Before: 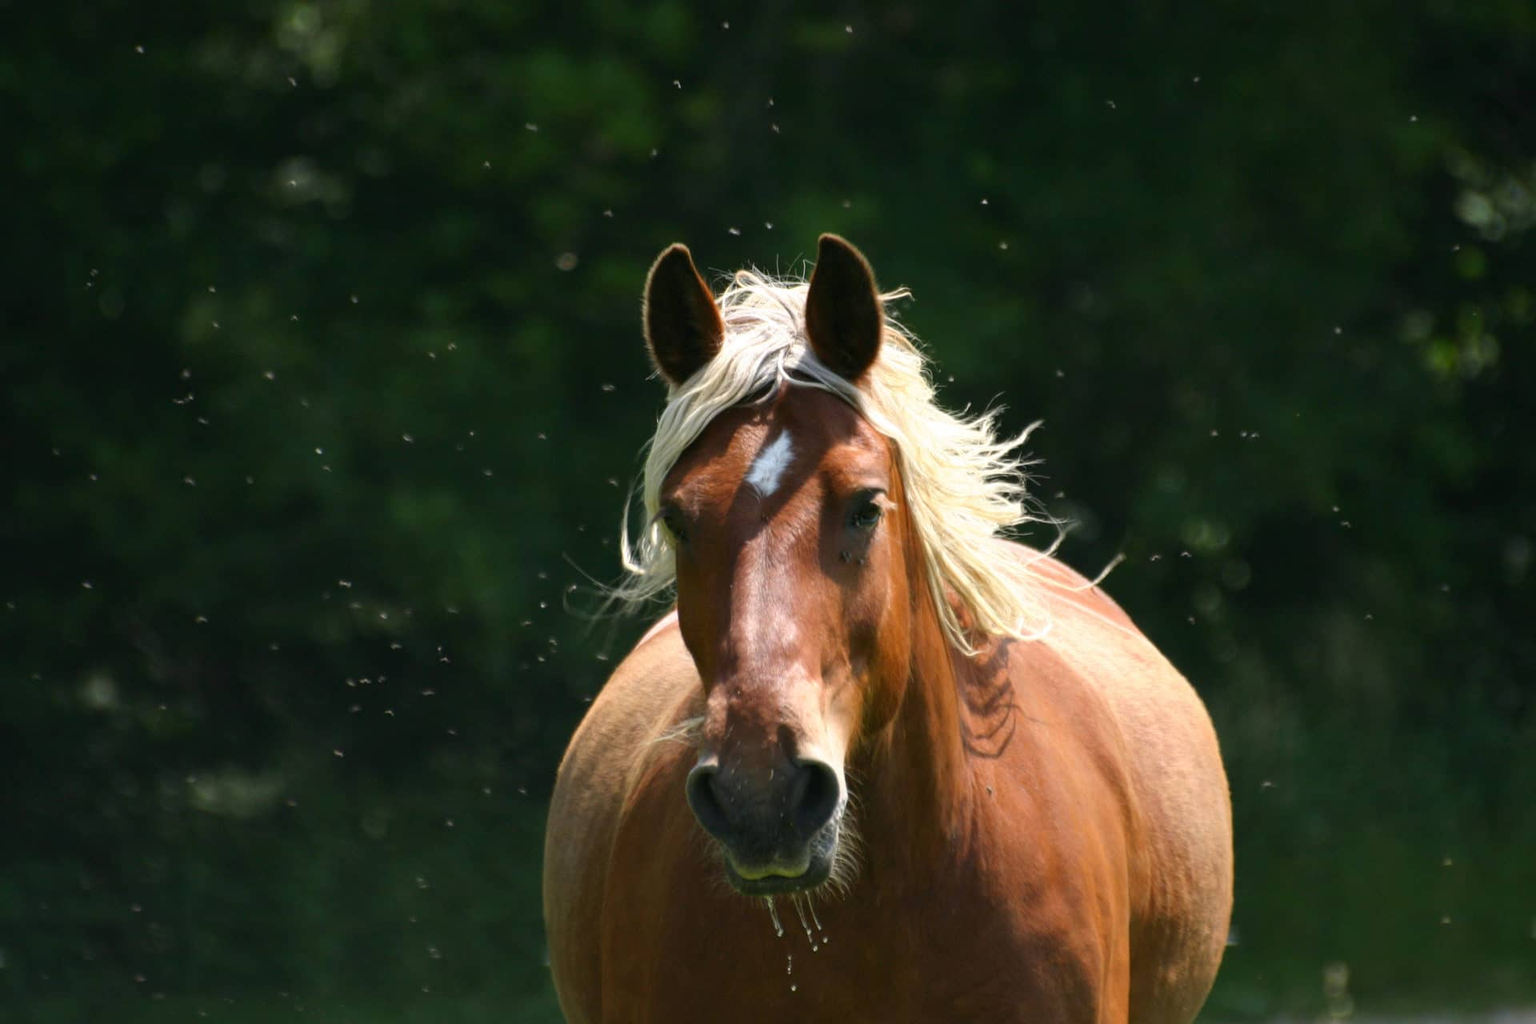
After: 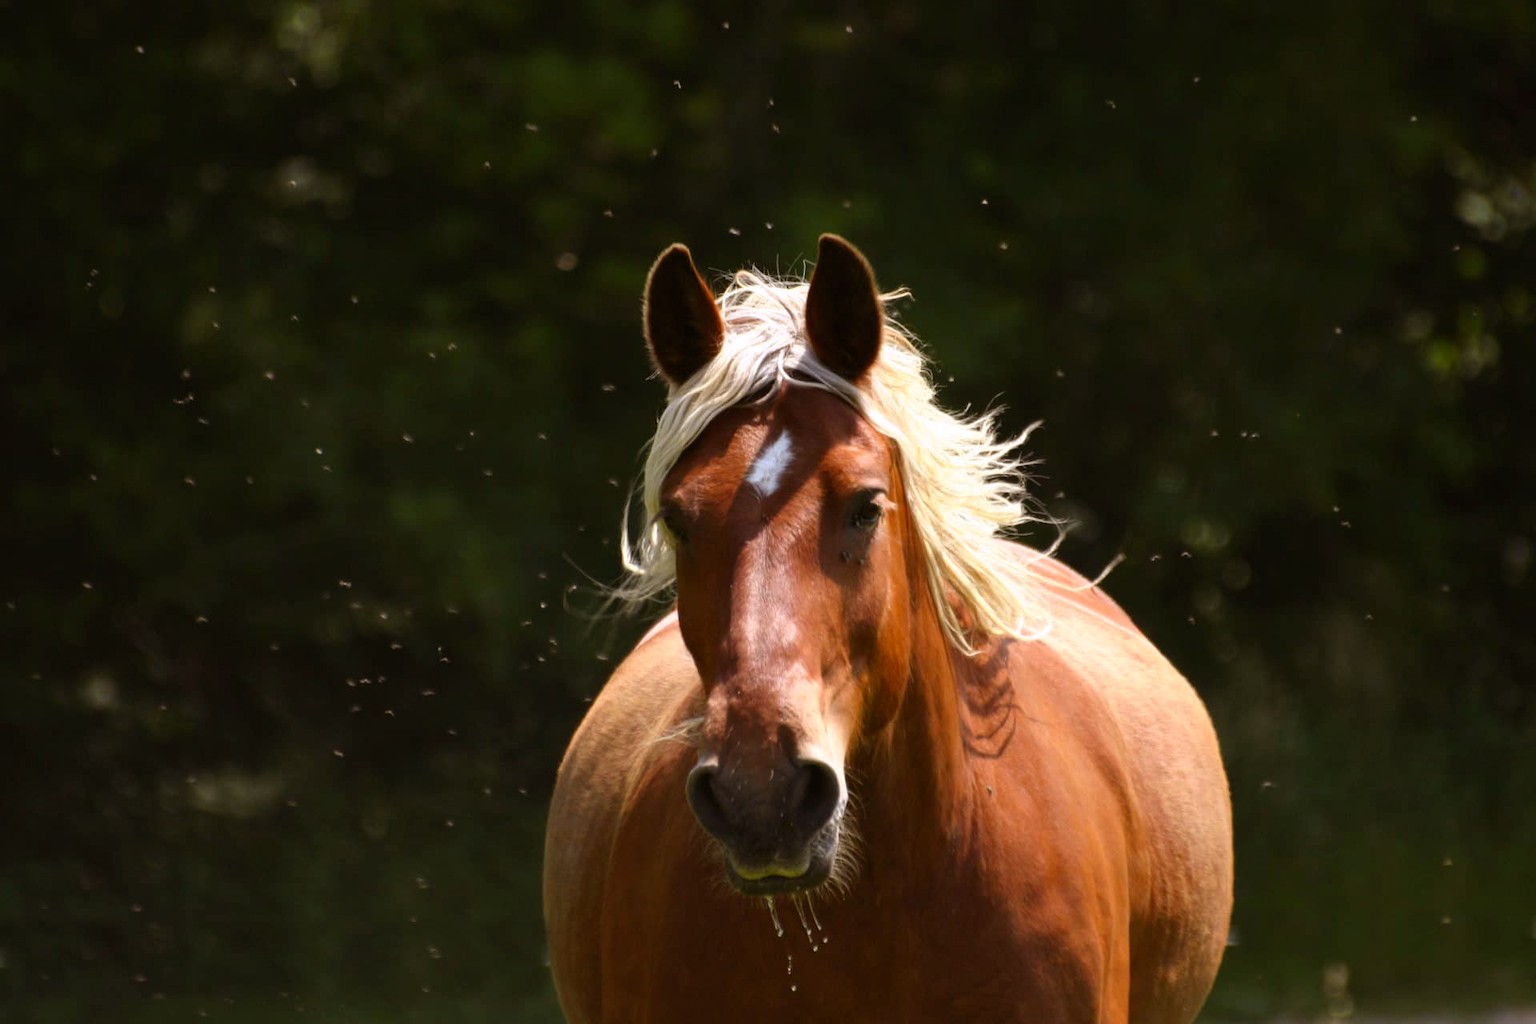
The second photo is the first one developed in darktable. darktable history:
rgb levels: mode RGB, independent channels, levels [[0, 0.5, 1], [0, 0.521, 1], [0, 0.536, 1]]
white balance: red 1.009, blue 1.027
